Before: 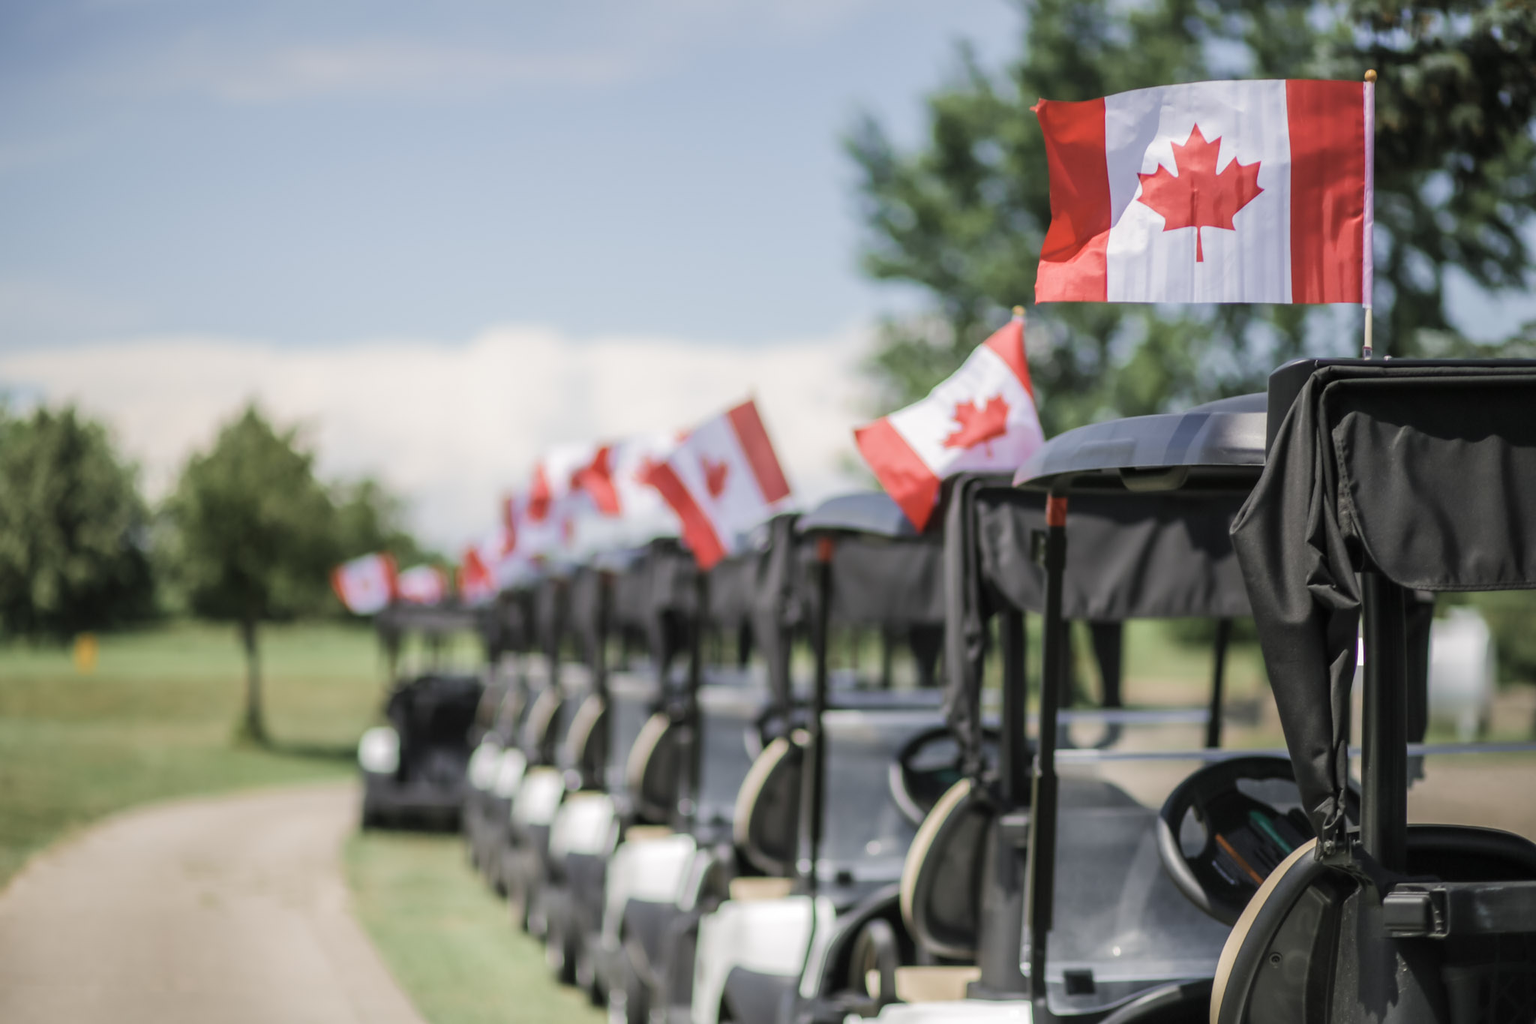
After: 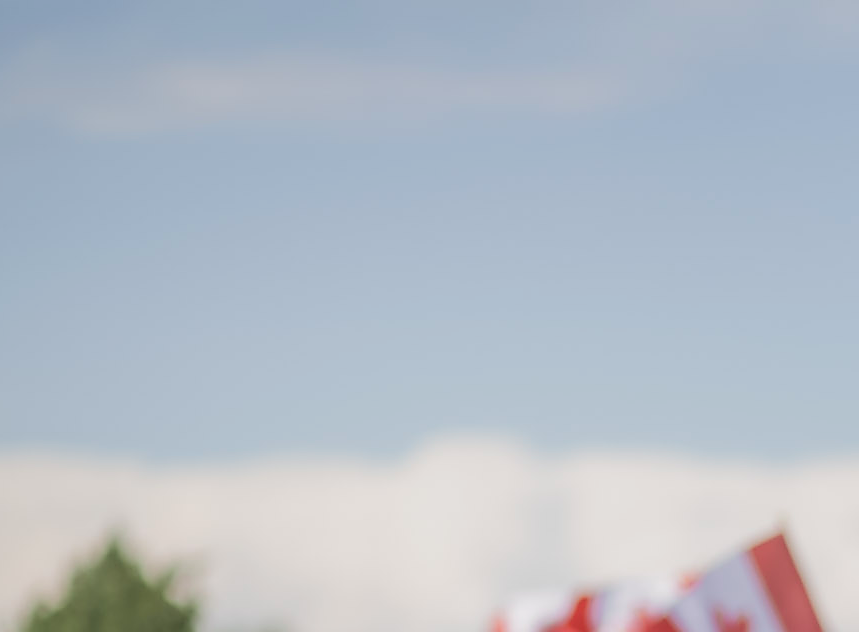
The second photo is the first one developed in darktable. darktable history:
exposure: black level correction -0.014, exposure -0.193 EV, compensate highlight preservation false
crop and rotate: left 10.817%, top 0.062%, right 47.194%, bottom 53.626%
sharpen: radius 1.4, amount 1.25, threshold 0.7
